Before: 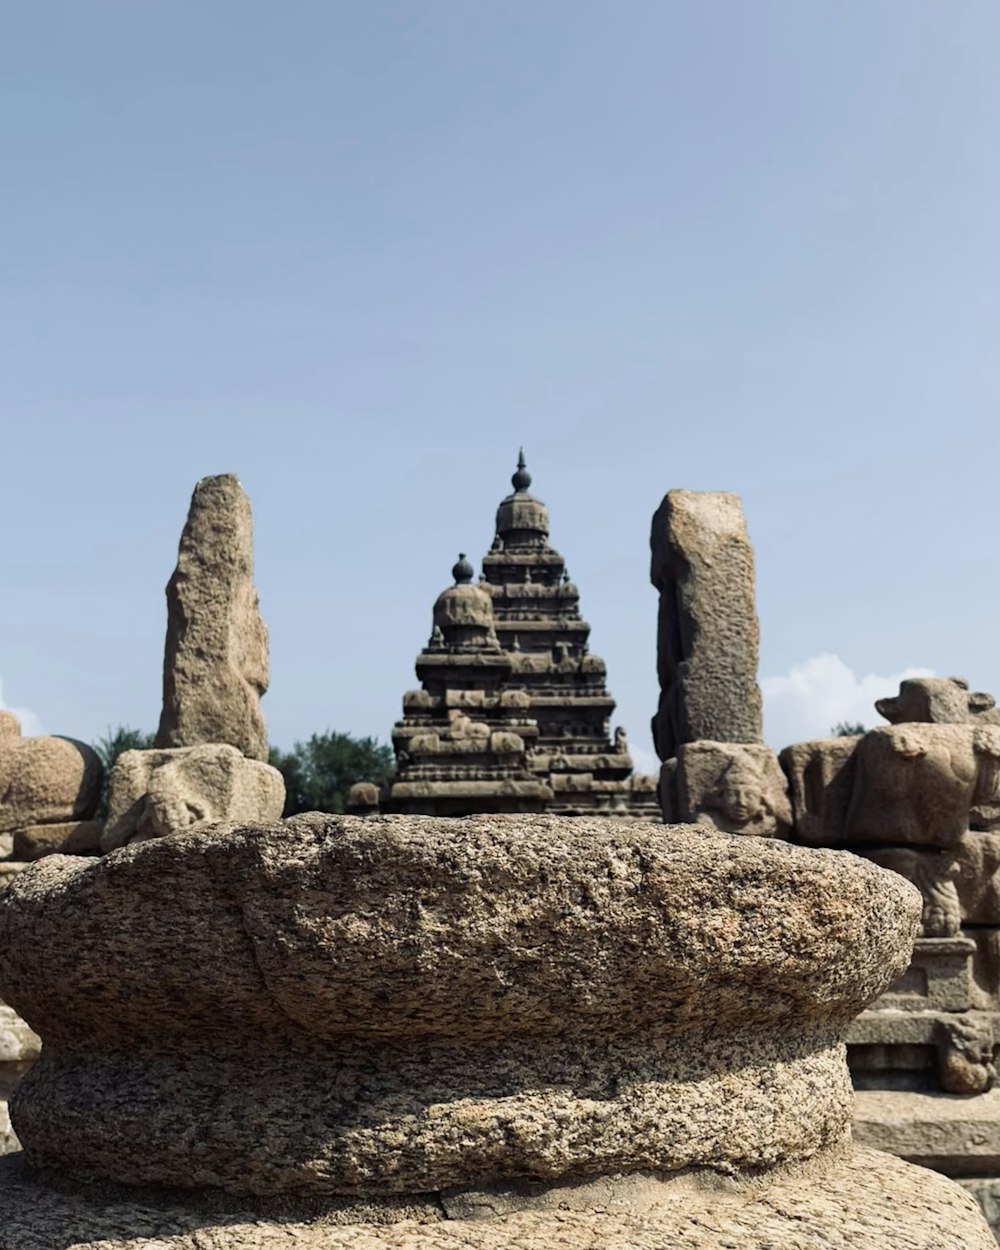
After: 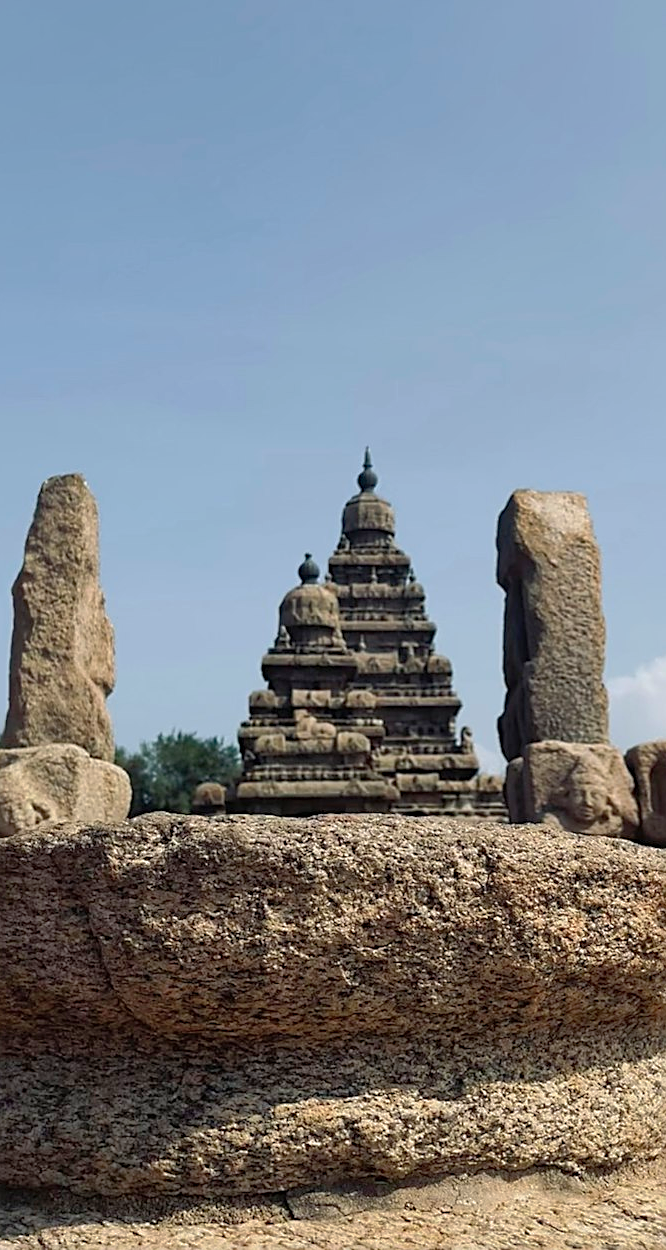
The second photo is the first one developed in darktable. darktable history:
crop: left 15.419%, right 17.914%
shadows and highlights: on, module defaults
vibrance: on, module defaults
sharpen: on, module defaults
